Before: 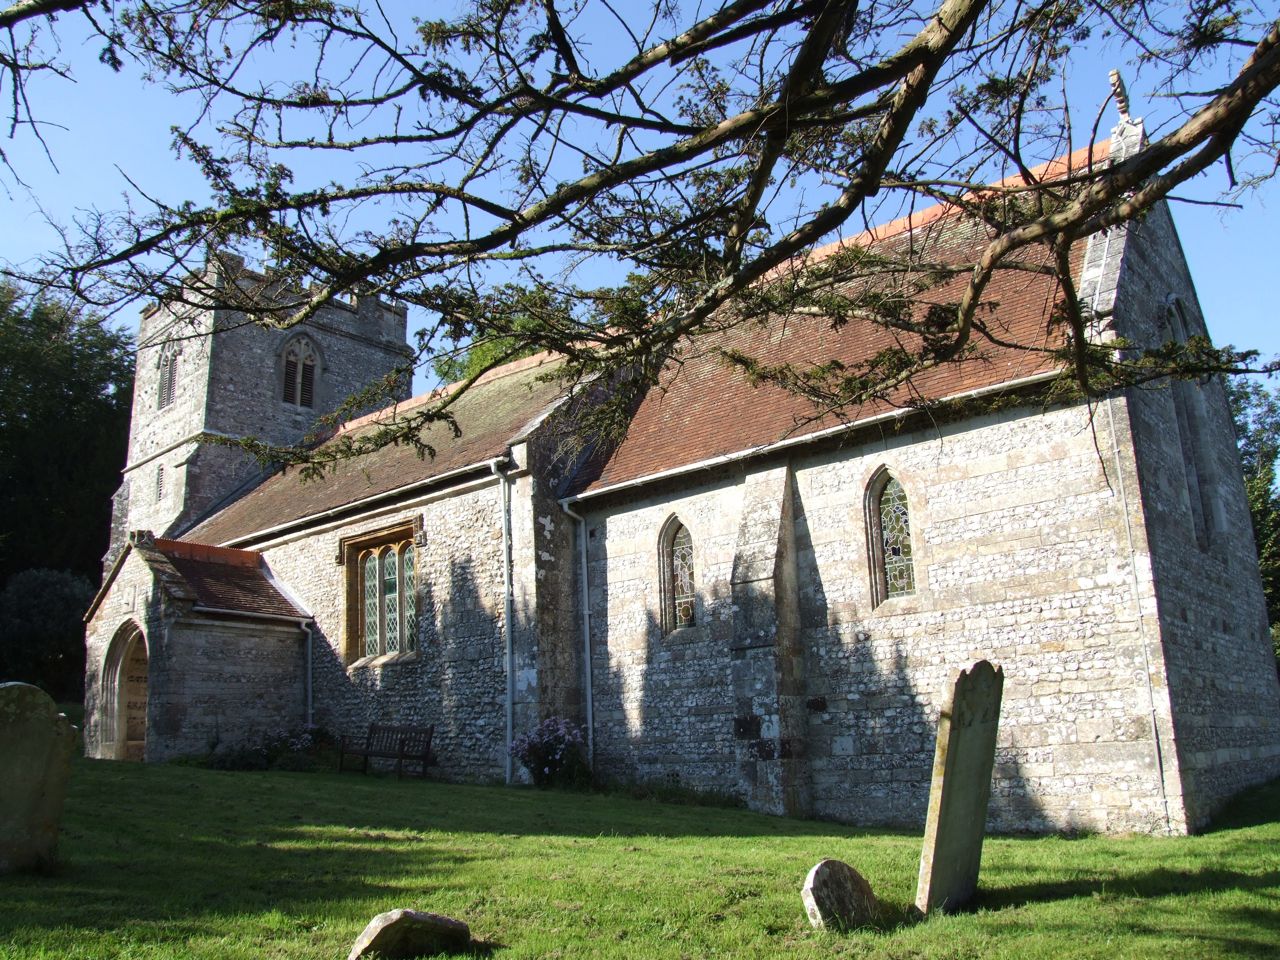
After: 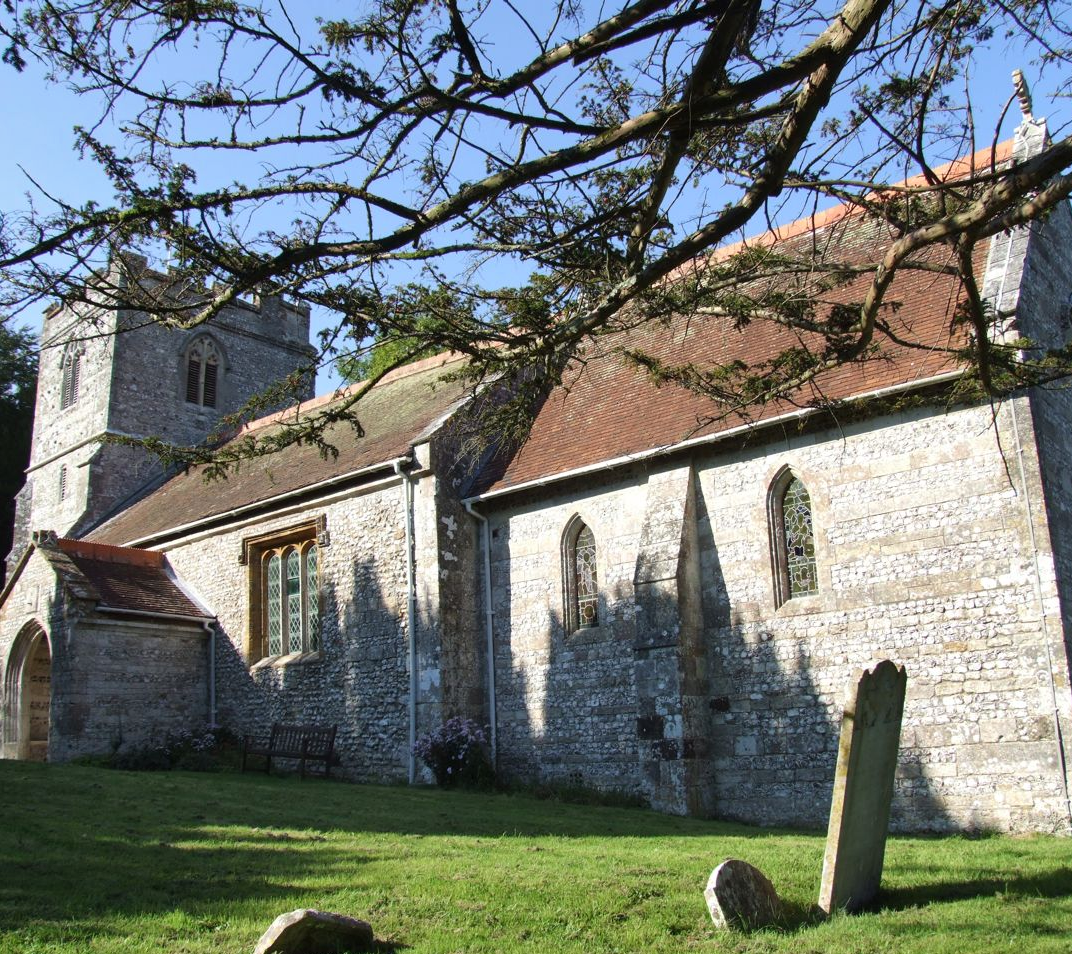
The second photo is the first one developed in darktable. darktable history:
crop: left 7.598%, right 7.873%
shadows and highlights: white point adjustment 0.05, highlights color adjustment 55.9%, soften with gaussian
